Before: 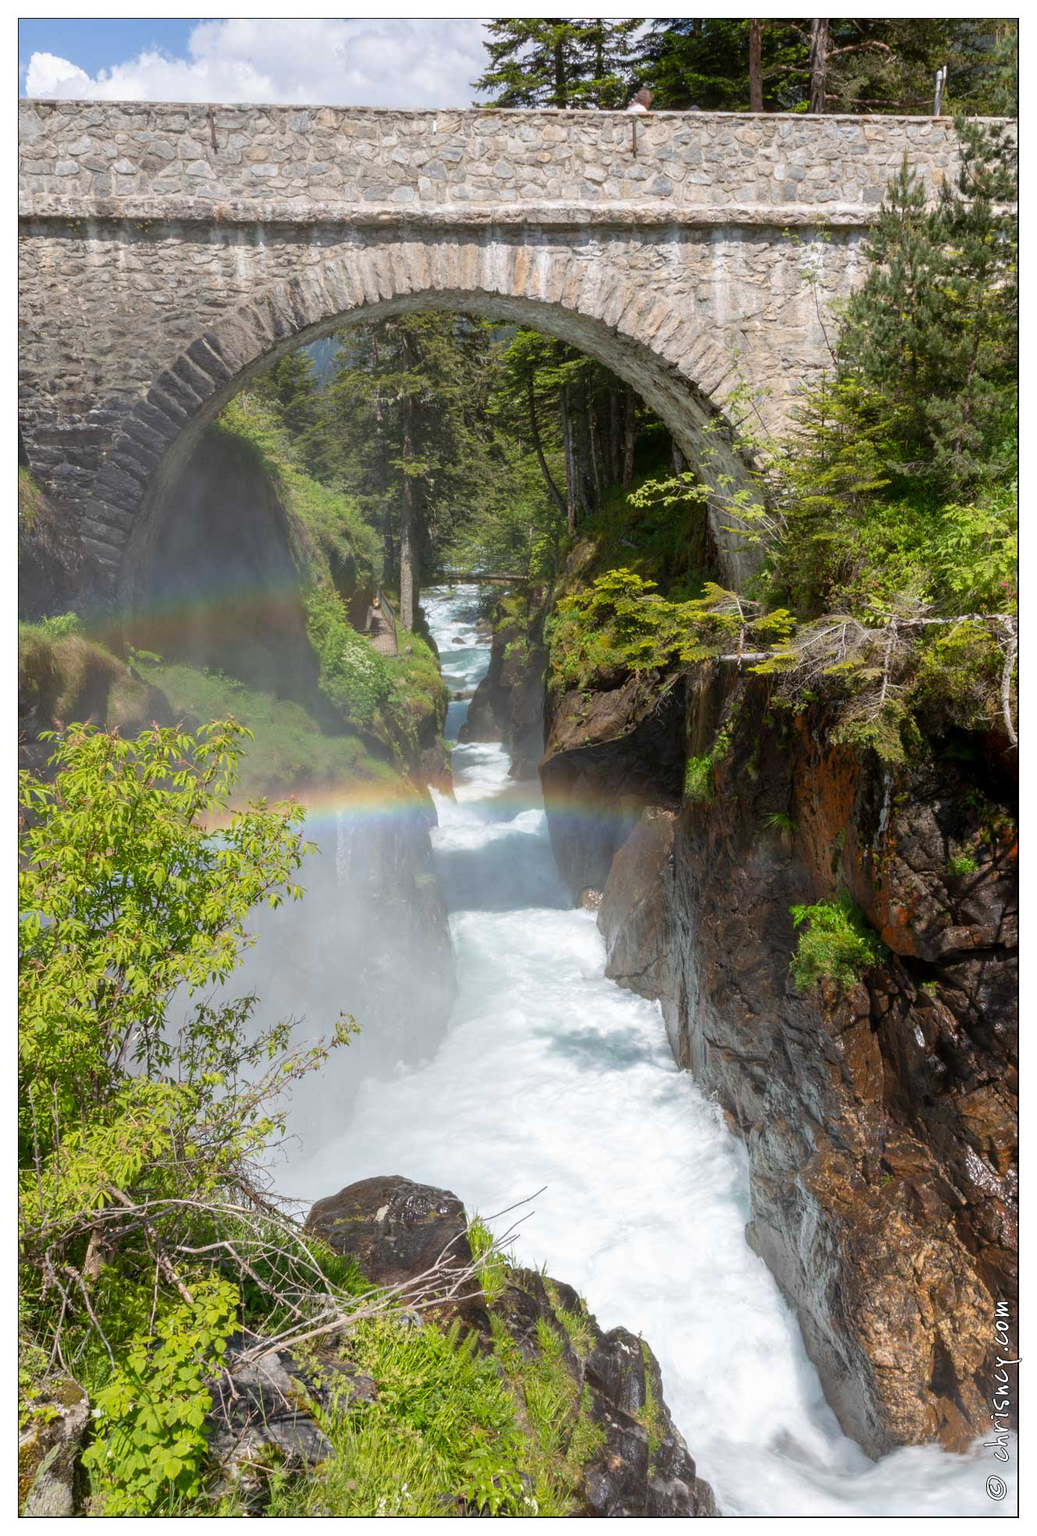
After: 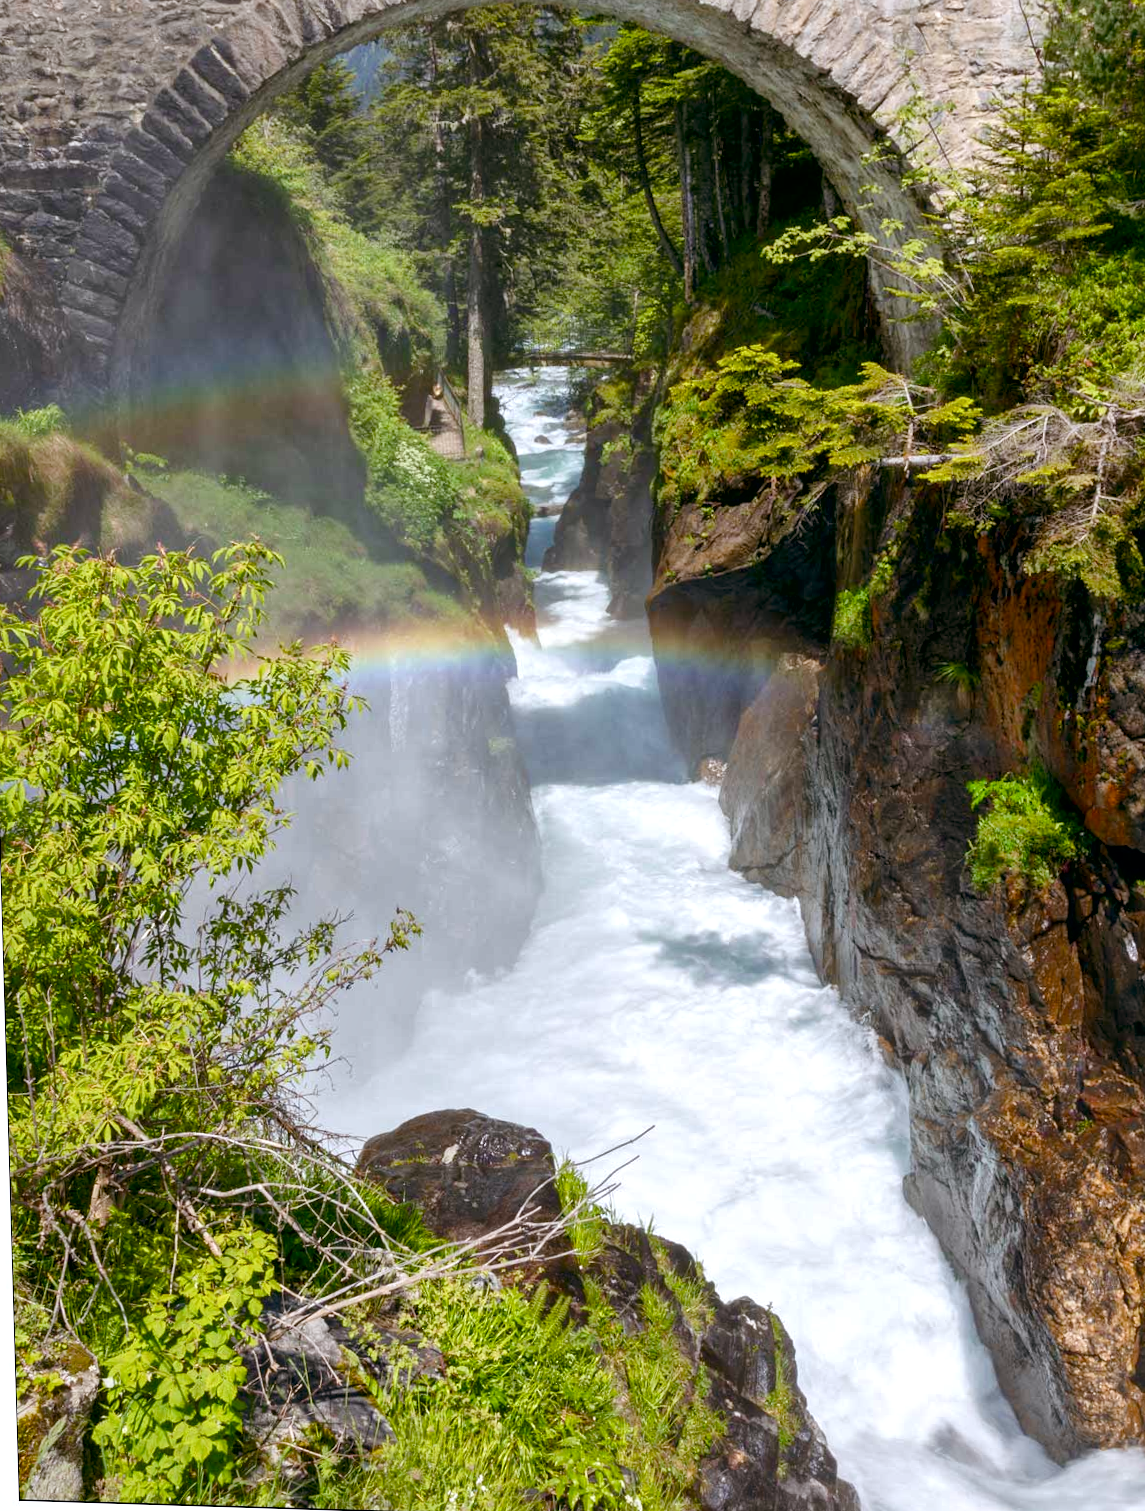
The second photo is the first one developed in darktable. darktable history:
rotate and perspective: rotation 0.074°, lens shift (vertical) 0.096, lens shift (horizontal) -0.041, crop left 0.043, crop right 0.952, crop top 0.024, crop bottom 0.979
crop: top 20.916%, right 9.437%, bottom 0.316%
local contrast: mode bilateral grid, contrast 25, coarseness 60, detail 151%, midtone range 0.2
white balance: red 0.967, blue 1.049
color balance rgb: perceptual saturation grading › global saturation 20%, perceptual saturation grading › highlights -25%, perceptual saturation grading › shadows 50%
color balance: lift [1, 0.998, 1.001, 1.002], gamma [1, 1.02, 1, 0.98], gain [1, 1.02, 1.003, 0.98]
